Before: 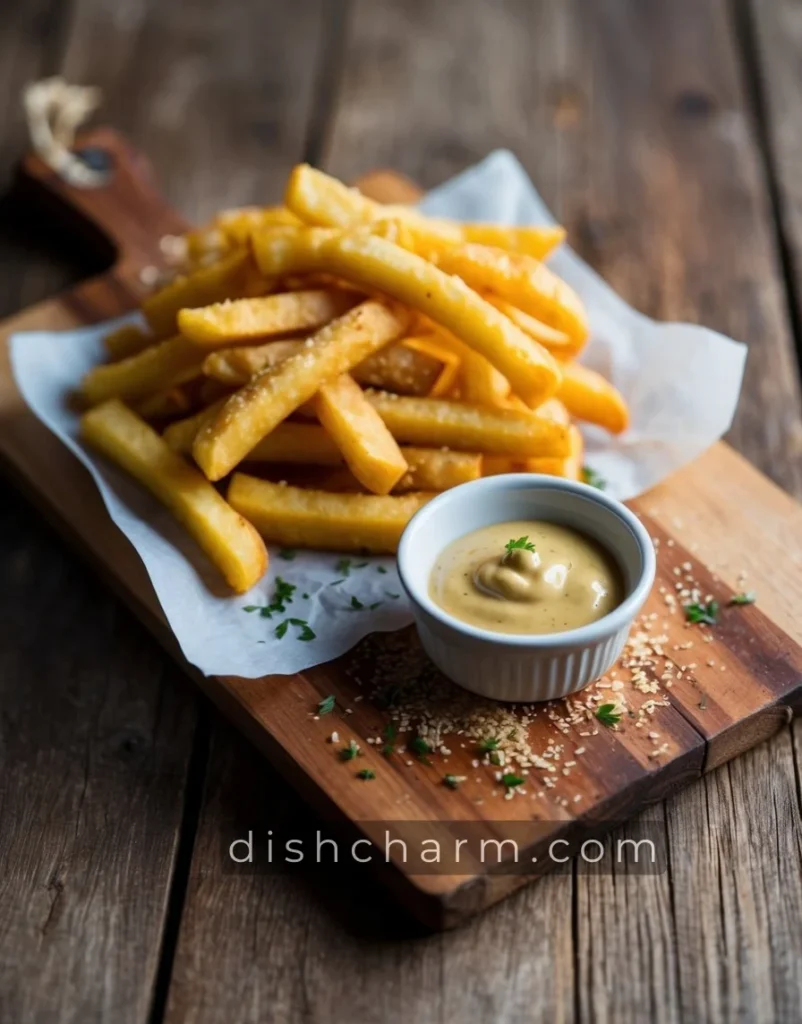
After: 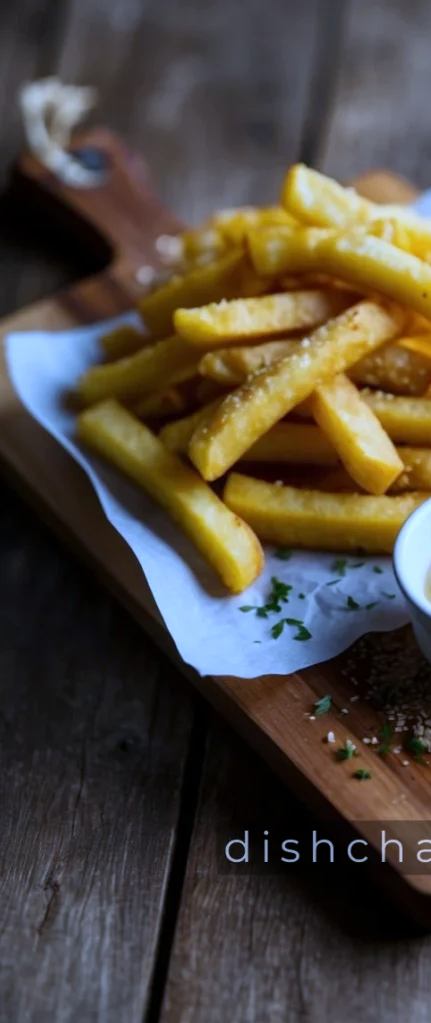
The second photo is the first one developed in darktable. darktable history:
crop: left 0.587%, right 45.588%, bottom 0.086%
white balance: red 0.871, blue 1.249
